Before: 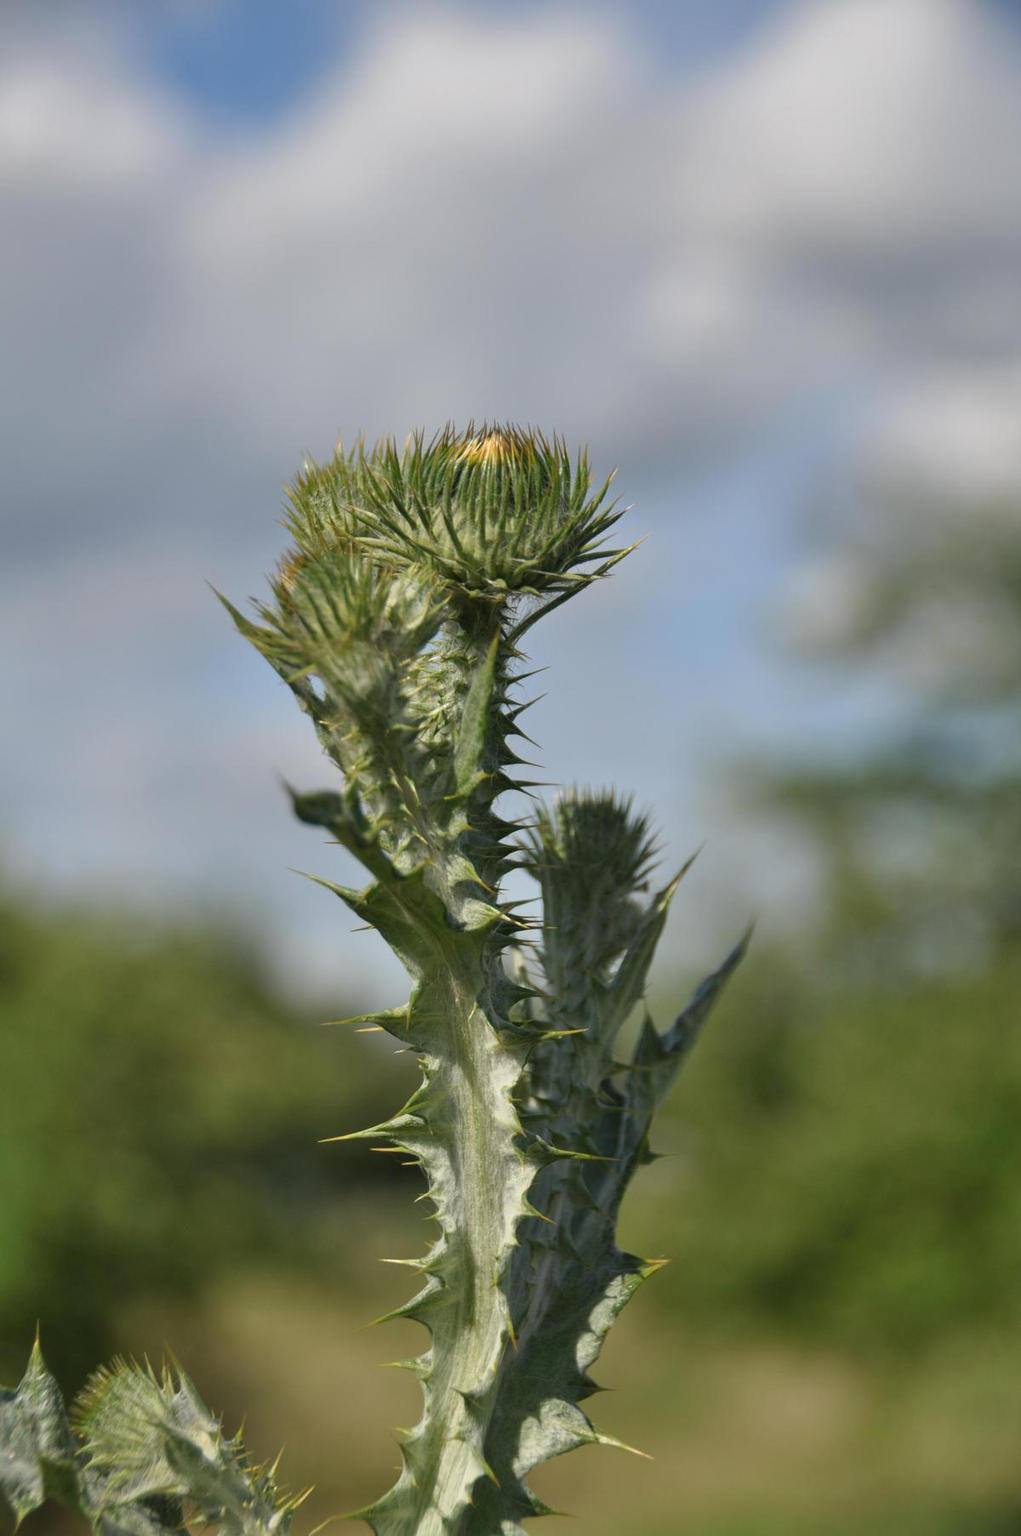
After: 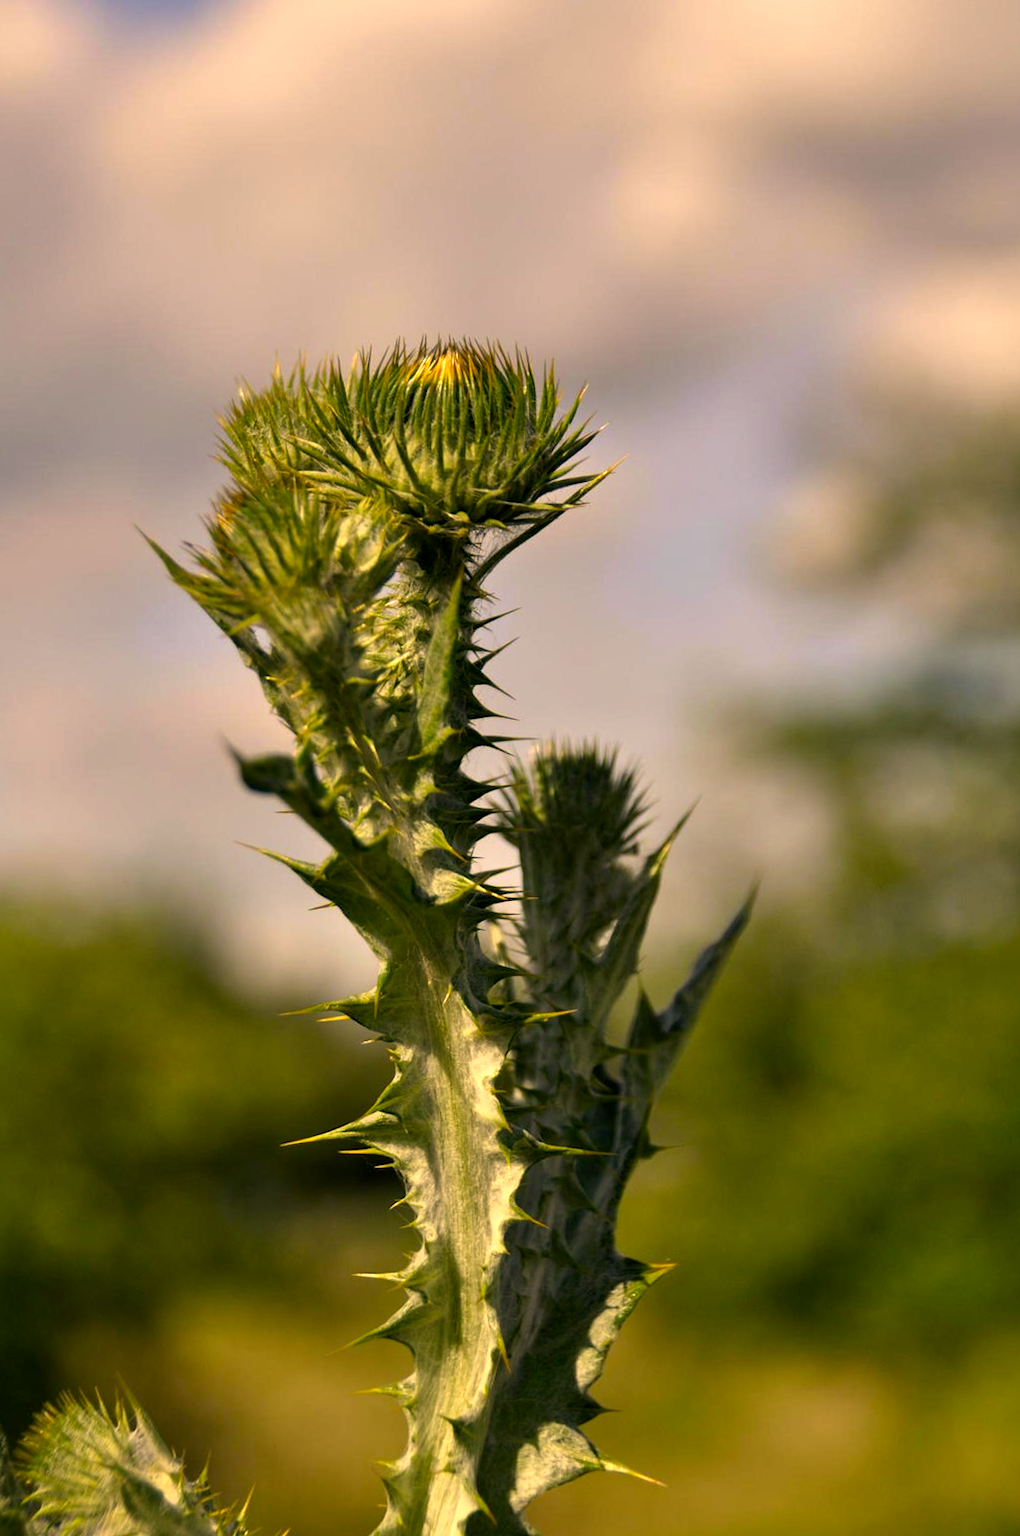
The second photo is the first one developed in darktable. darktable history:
crop and rotate: angle 1.96°, left 5.673%, top 5.673%
color correction: highlights a* 15, highlights b* 31.55
color balance: lift [0.991, 1, 1, 1], gamma [0.996, 1, 1, 1], input saturation 98.52%, contrast 20.34%, output saturation 103.72%
